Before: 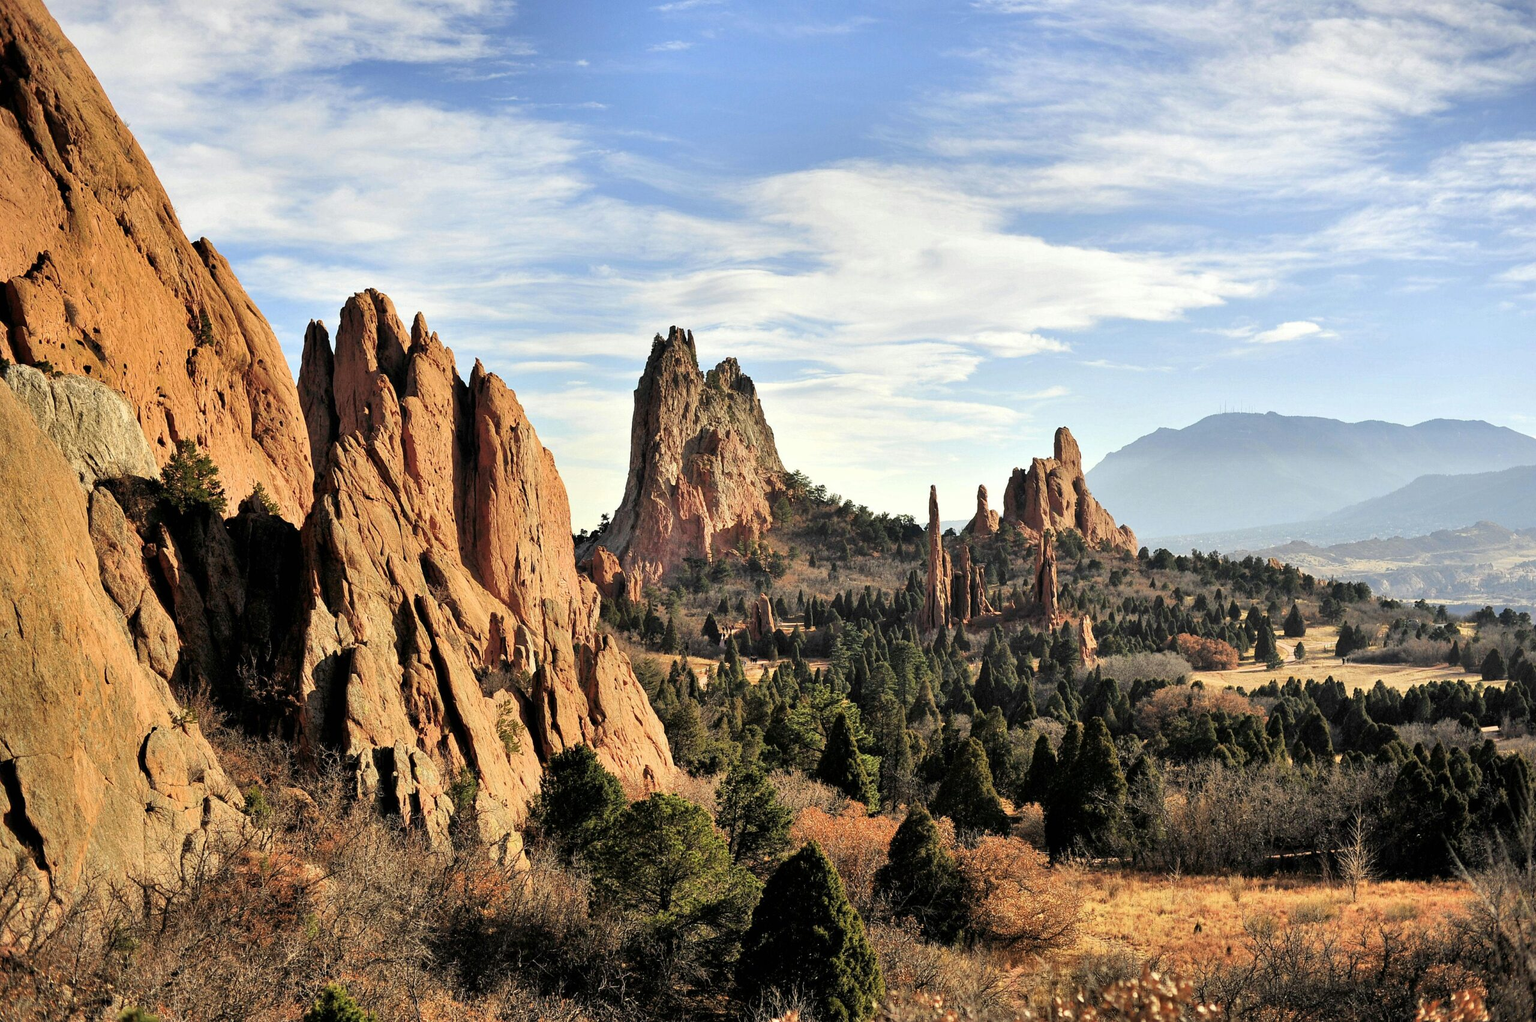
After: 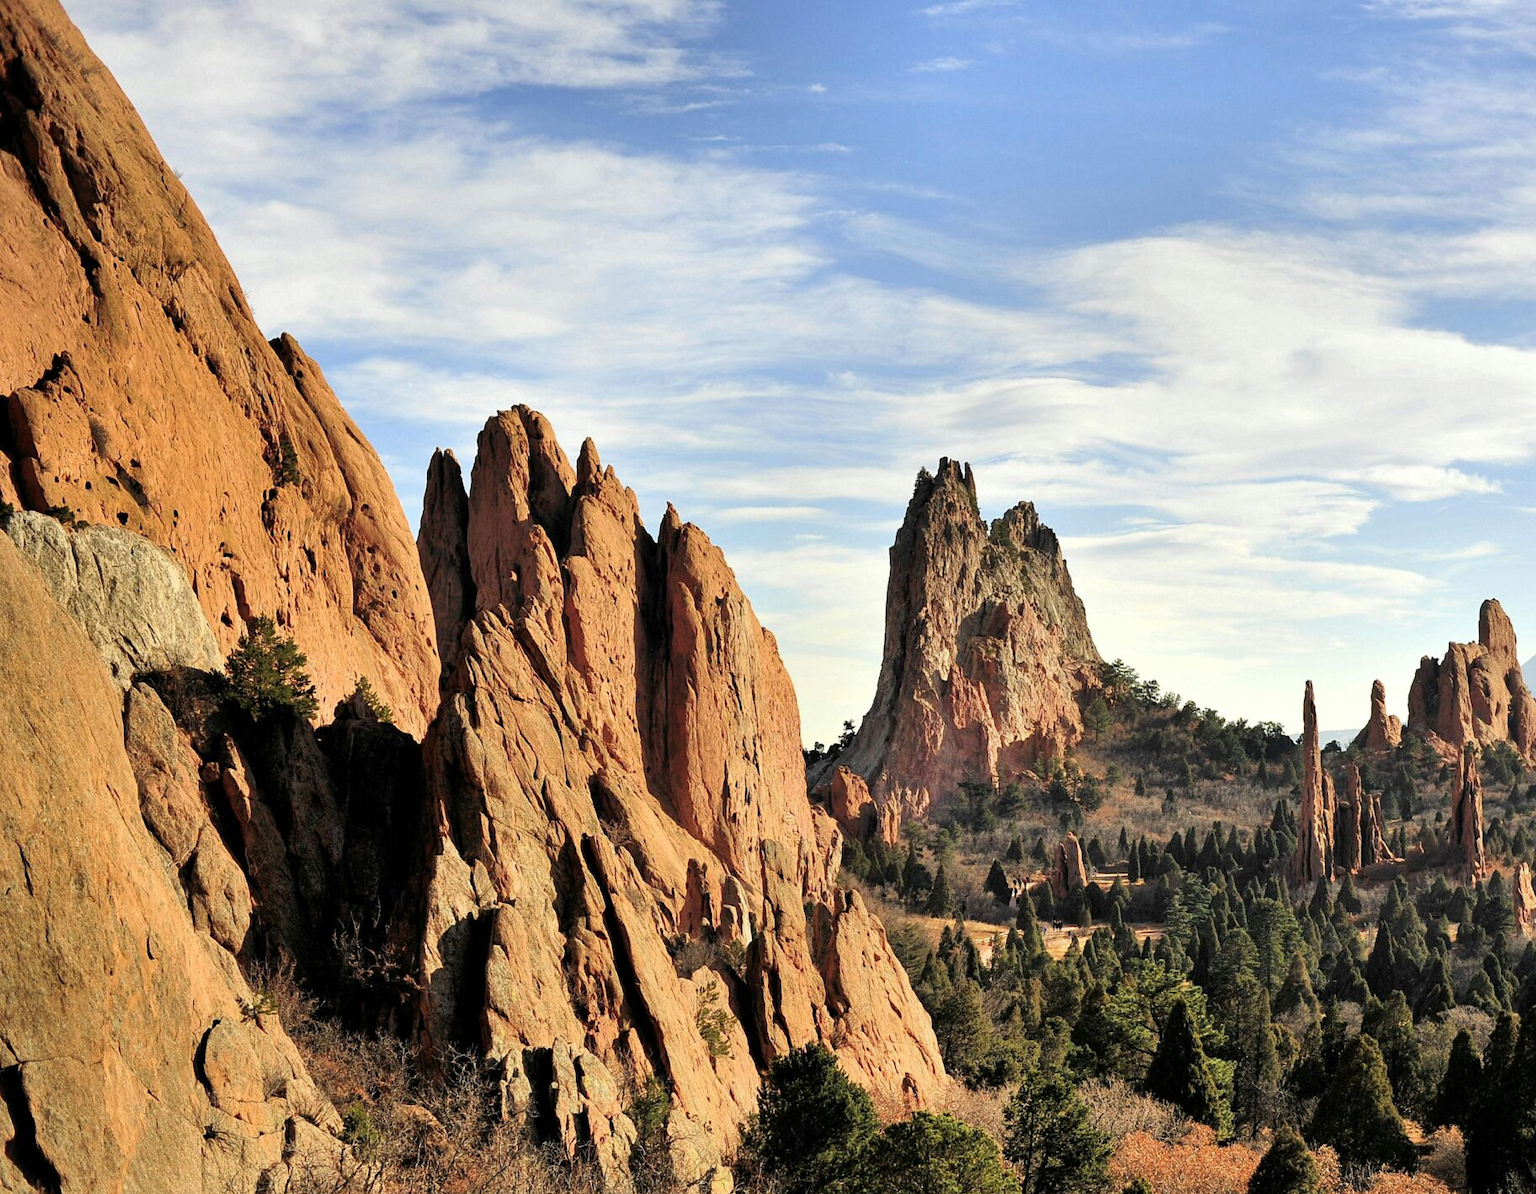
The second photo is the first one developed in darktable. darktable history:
crop: right 28.699%, bottom 16.661%
